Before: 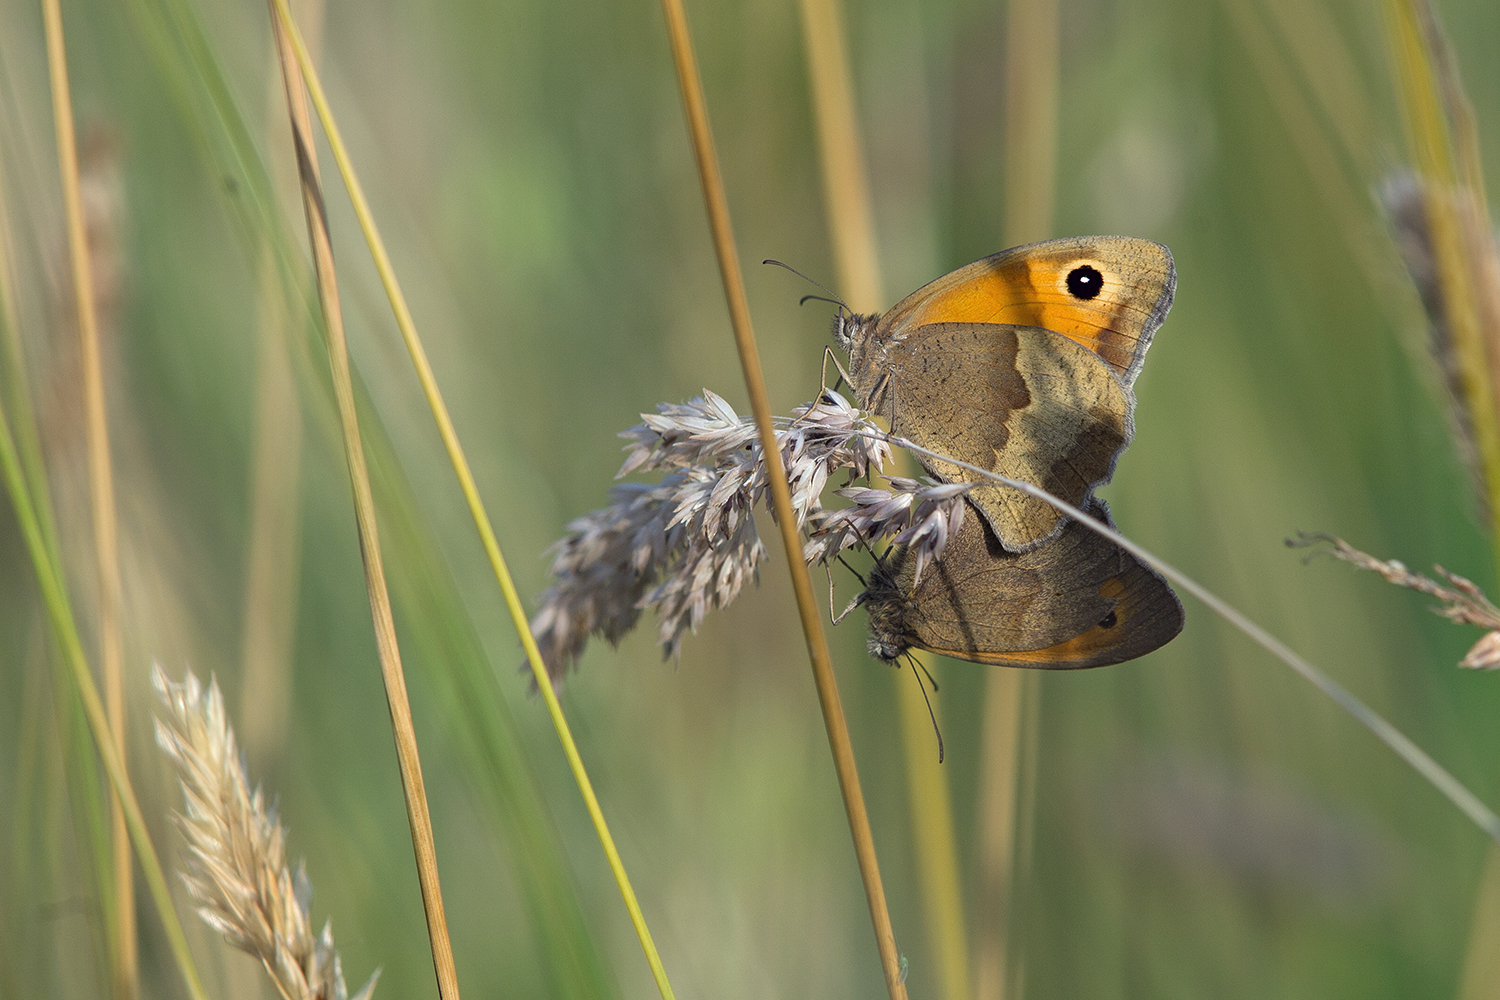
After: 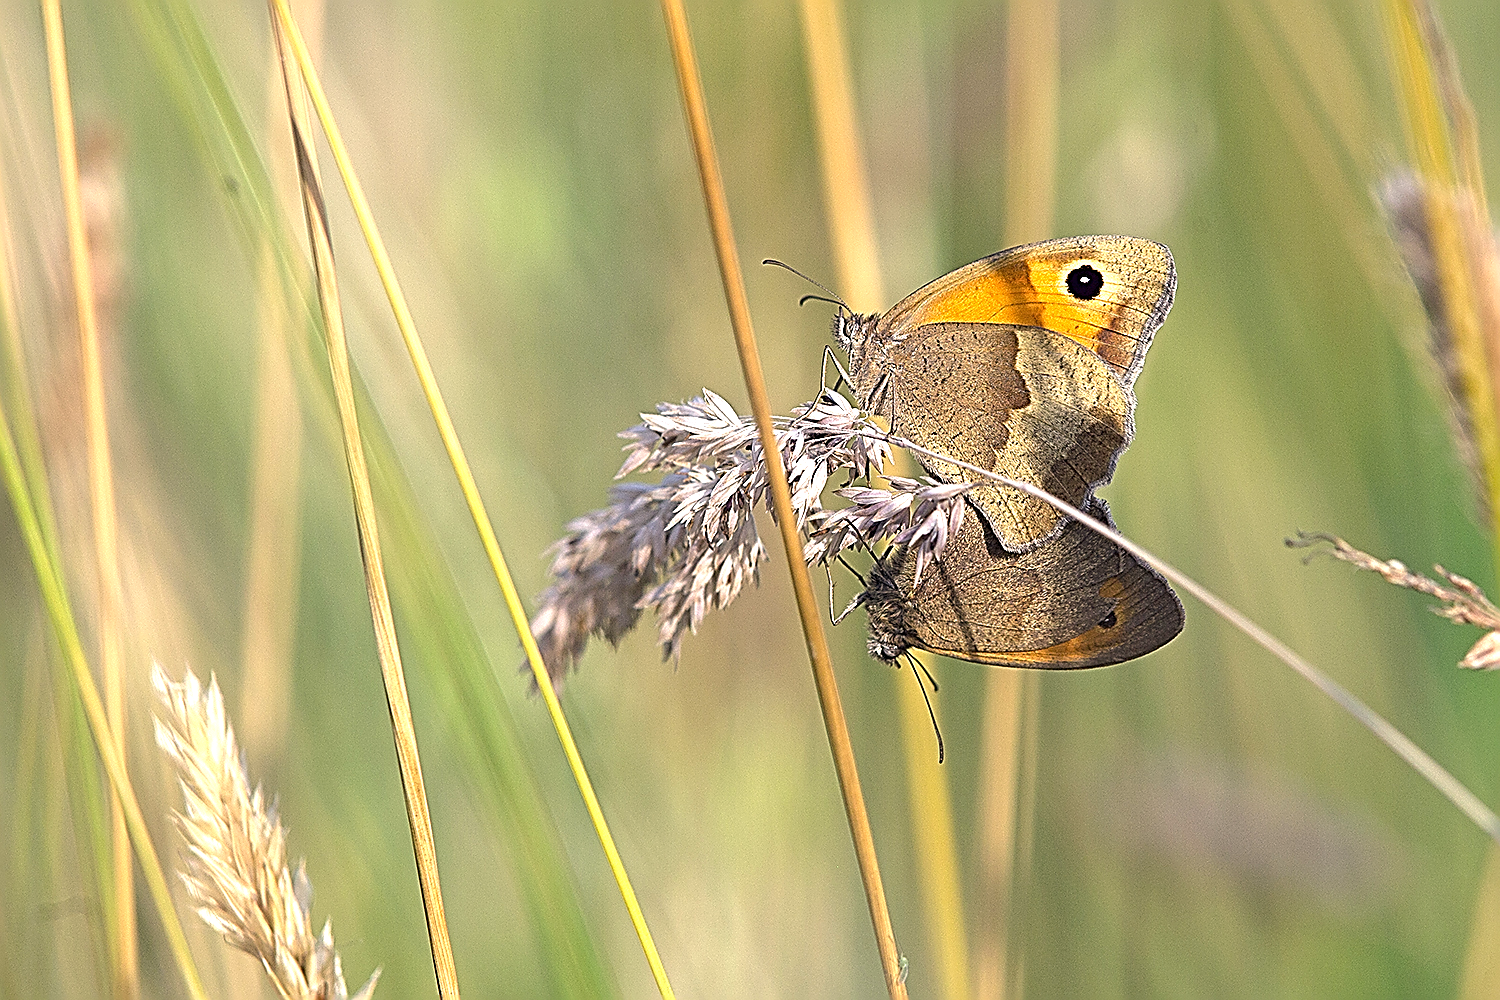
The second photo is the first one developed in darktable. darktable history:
exposure: exposure 0.947 EV, compensate highlight preservation false
color correction: highlights a* 7.66, highlights b* 4.43
sharpen: amount 1.989
tone equalizer: edges refinement/feathering 500, mask exposure compensation -1.57 EV, preserve details no
